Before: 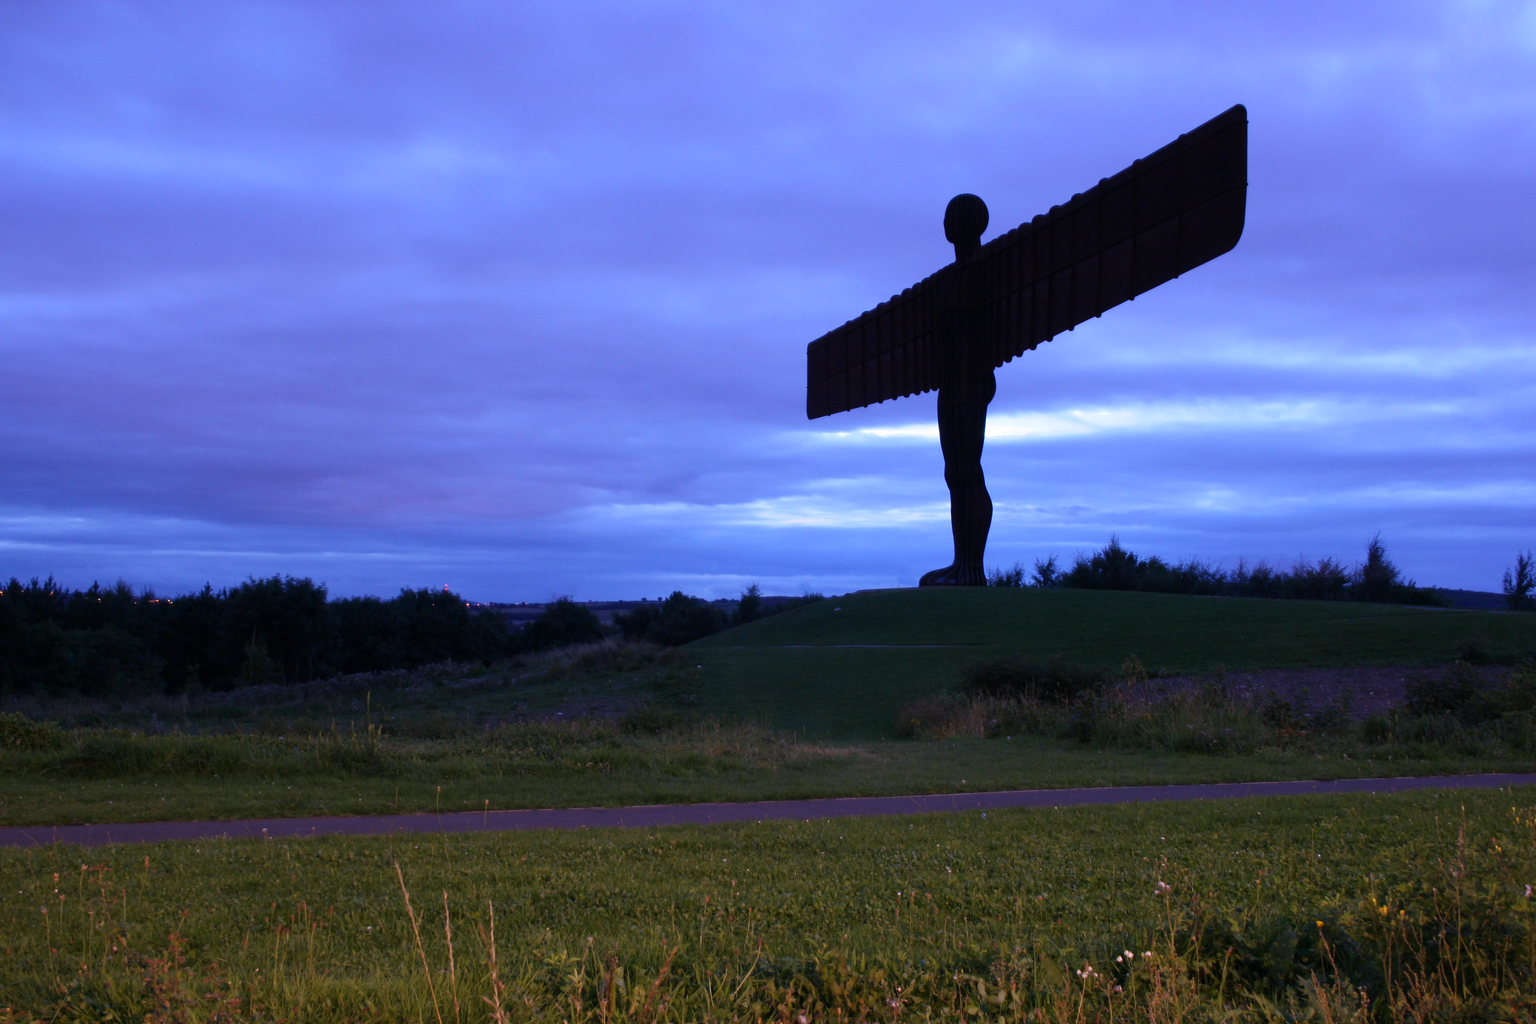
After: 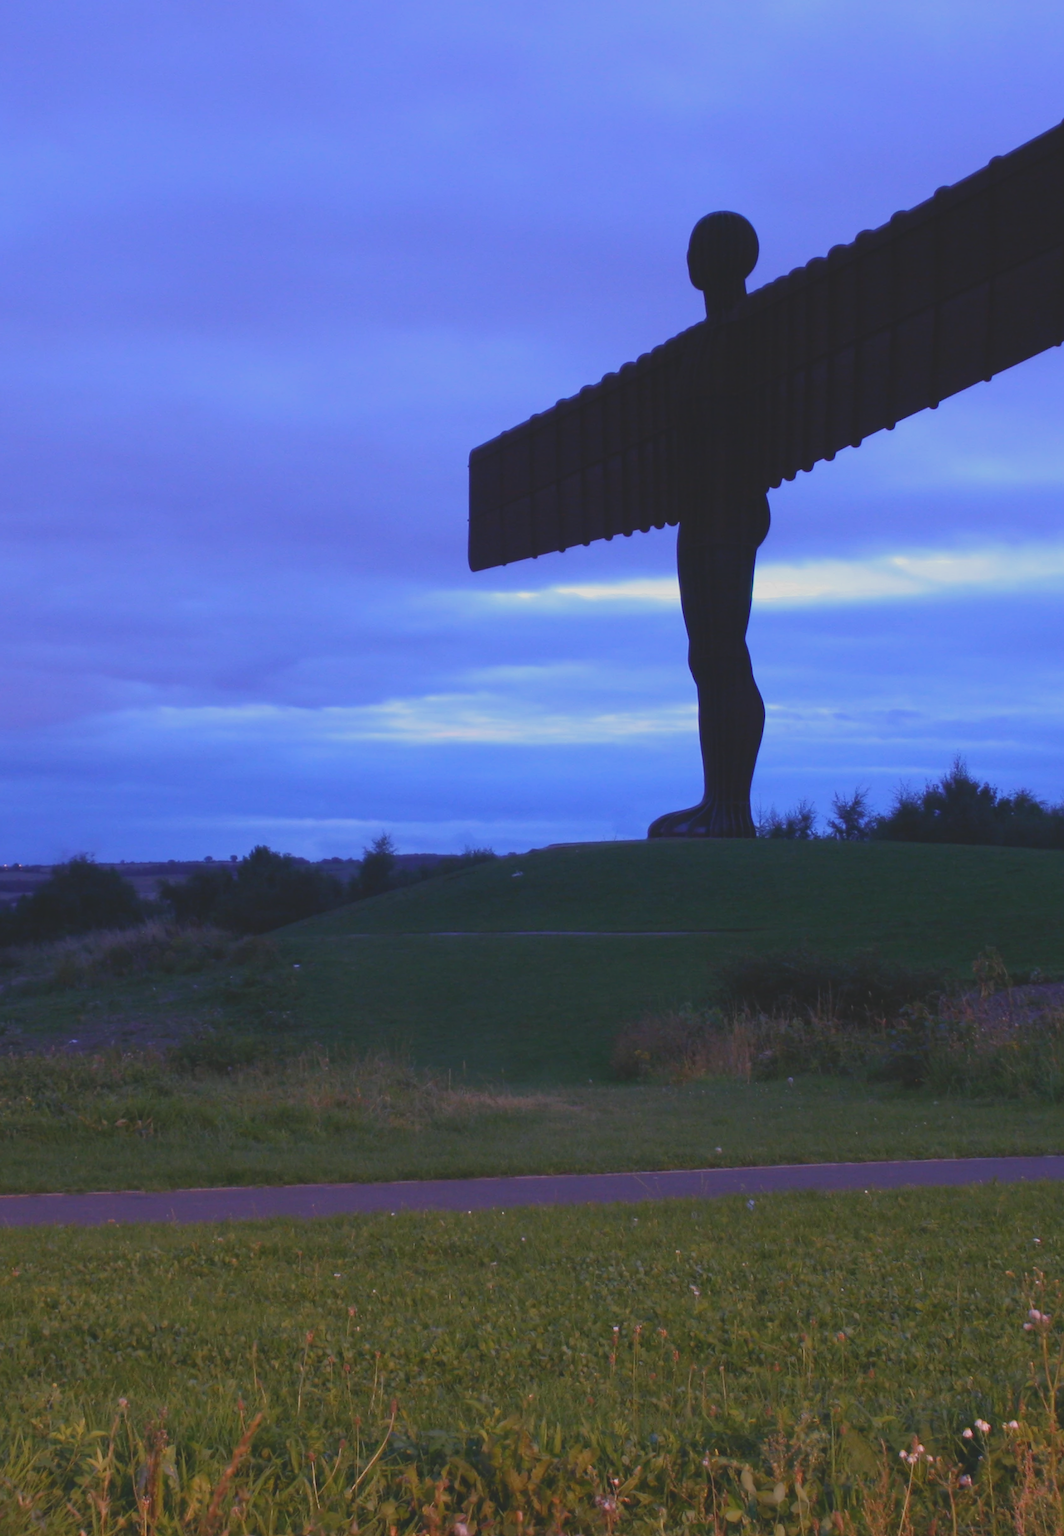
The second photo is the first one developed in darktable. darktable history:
contrast brightness saturation: contrast -0.28
crop: left 33.452%, top 6.025%, right 23.155%
